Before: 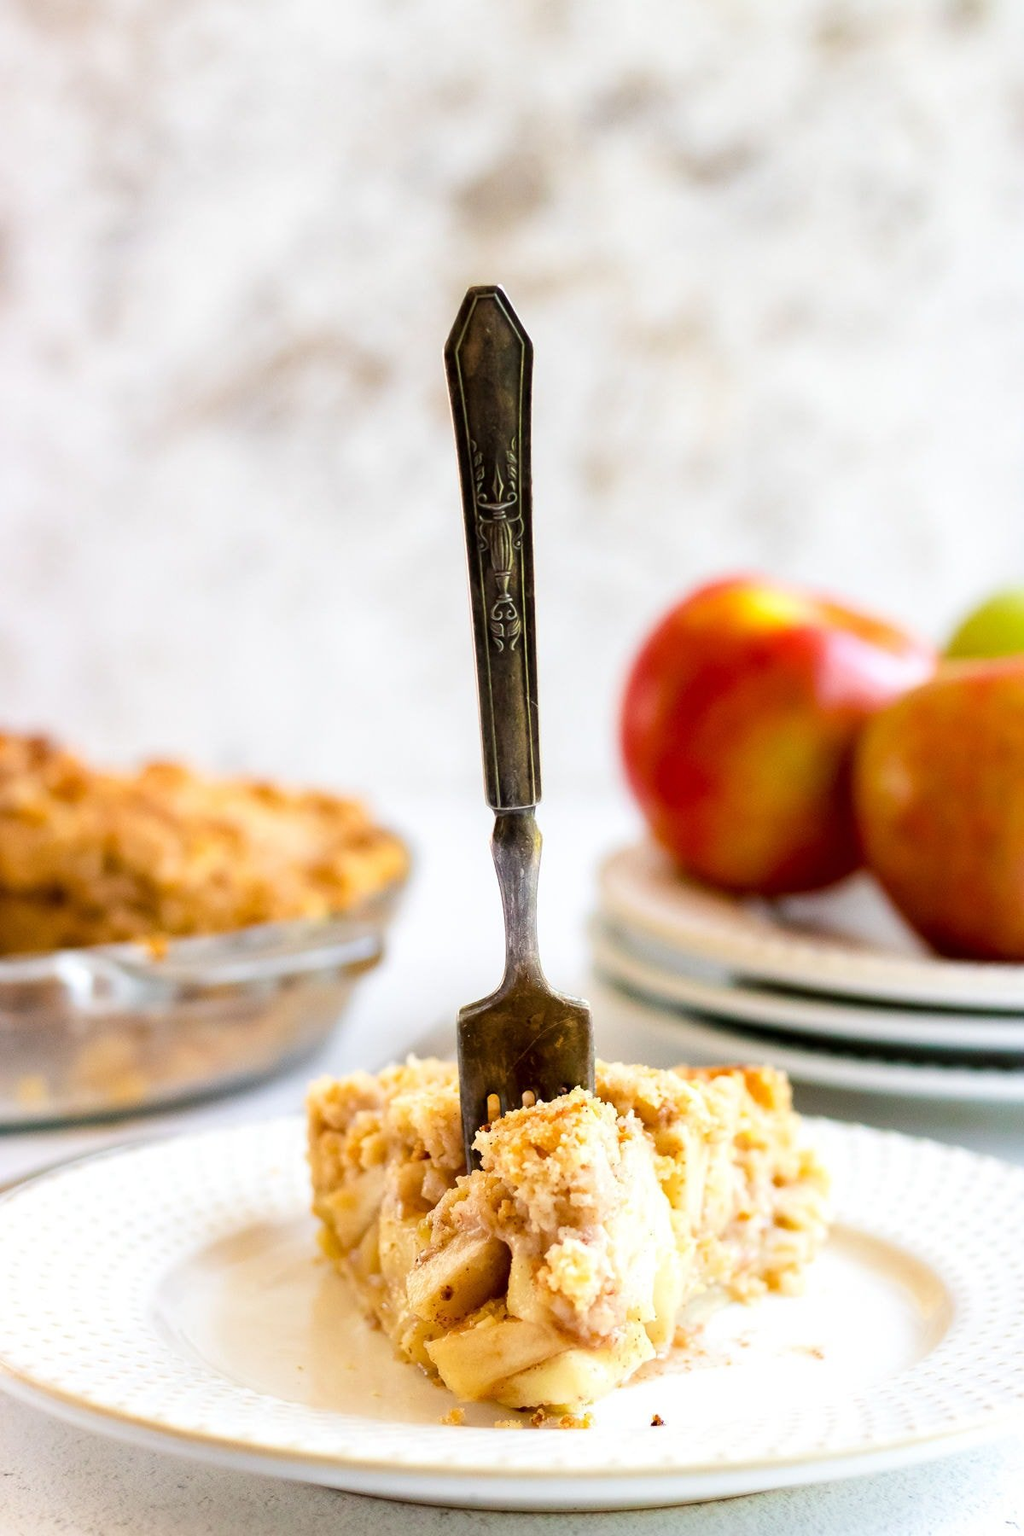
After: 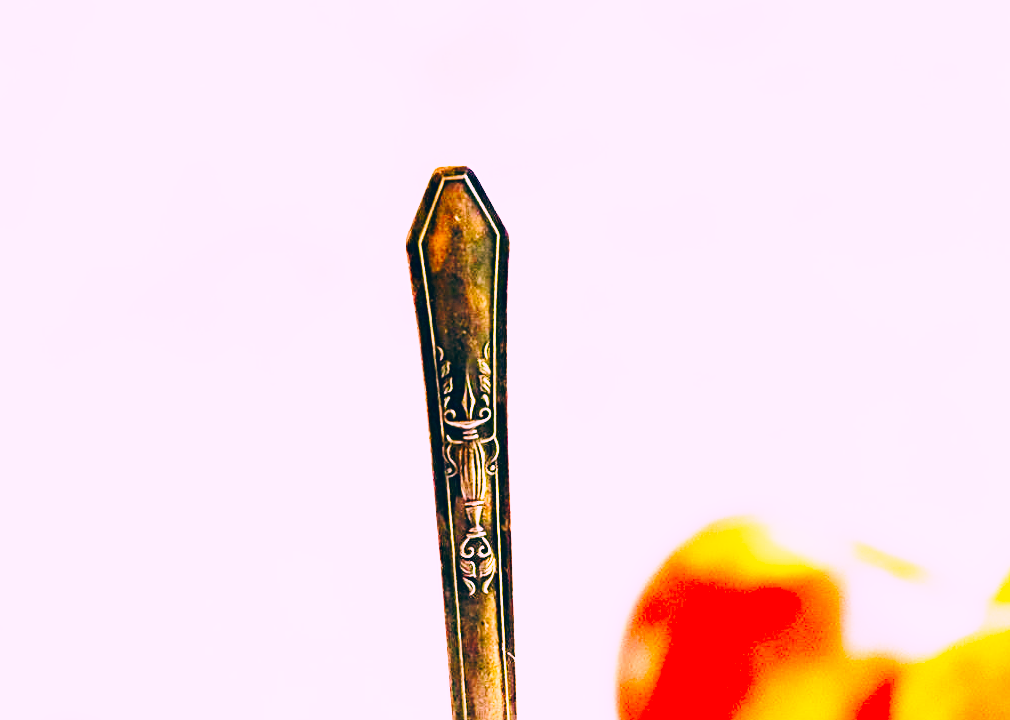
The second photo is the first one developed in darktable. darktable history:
crop and rotate: left 9.631%, top 9.399%, right 6.2%, bottom 50.59%
exposure: exposure 1.001 EV, compensate highlight preservation false
base curve: curves: ch0 [(0, 0) (0.028, 0.03) (0.121, 0.232) (0.46, 0.748) (0.859, 0.968) (1, 1)], preserve colors none
sharpen: on, module defaults
color correction: highlights a* 16.68, highlights b* 0.247, shadows a* -15.08, shadows b* -13.93, saturation 1.55
tone curve: curves: ch0 [(0, 0) (0.003, 0.011) (0.011, 0.02) (0.025, 0.032) (0.044, 0.046) (0.069, 0.071) (0.1, 0.107) (0.136, 0.144) (0.177, 0.189) (0.224, 0.244) (0.277, 0.309) (0.335, 0.398) (0.399, 0.477) (0.468, 0.583) (0.543, 0.675) (0.623, 0.772) (0.709, 0.855) (0.801, 0.926) (0.898, 0.979) (1, 1)], preserve colors none
